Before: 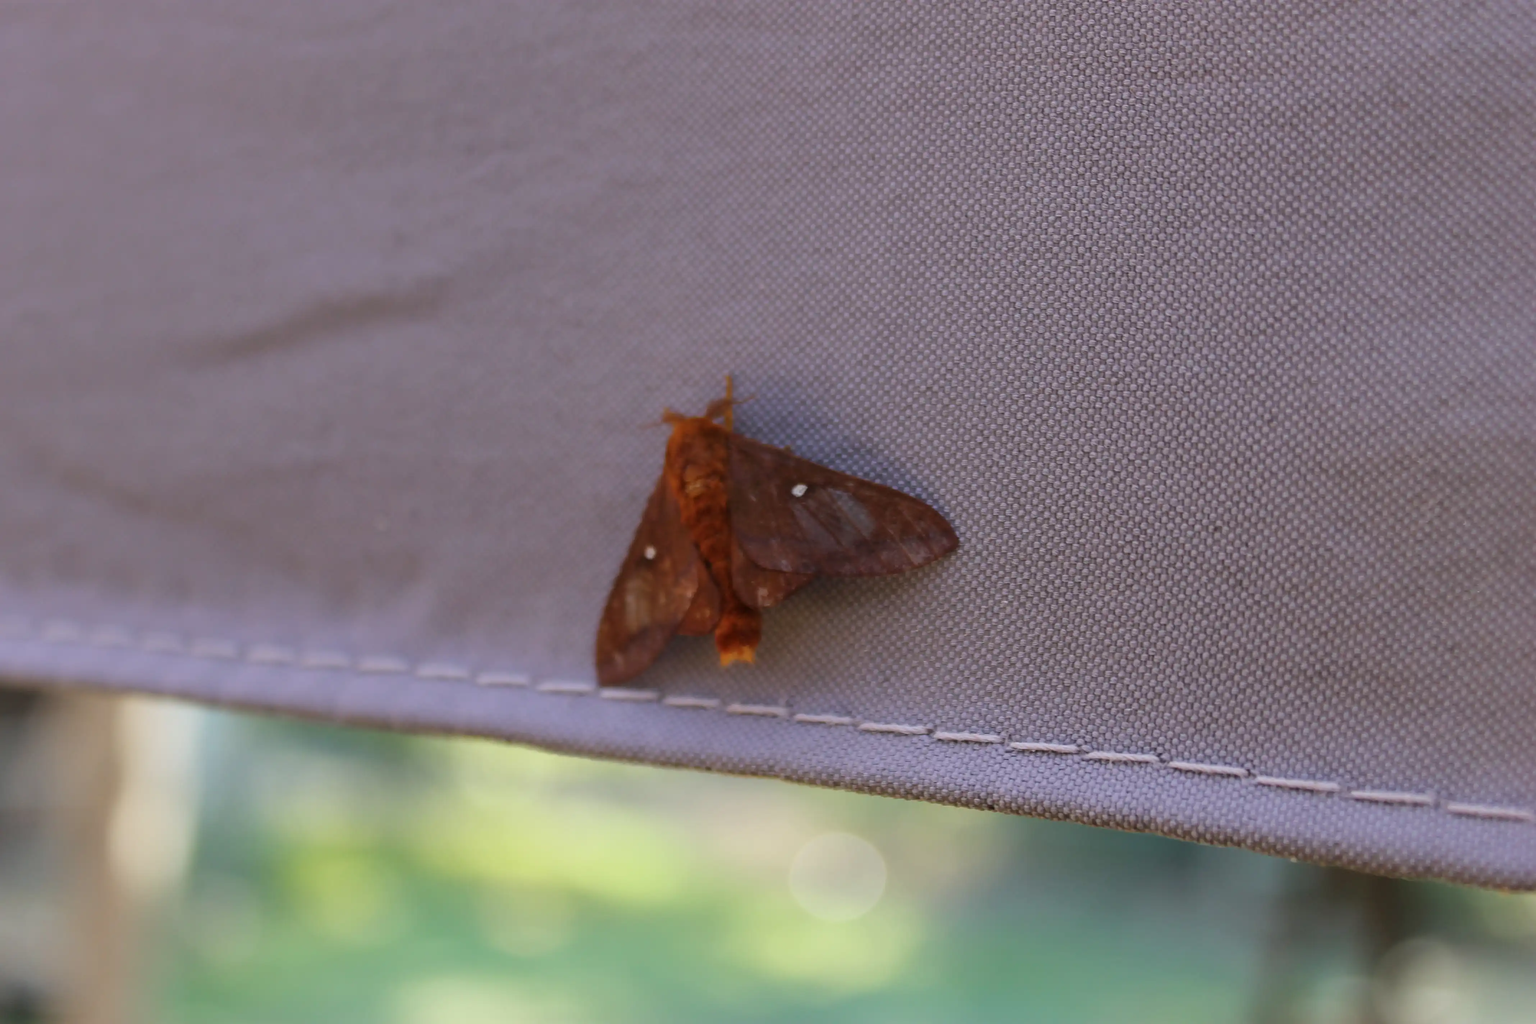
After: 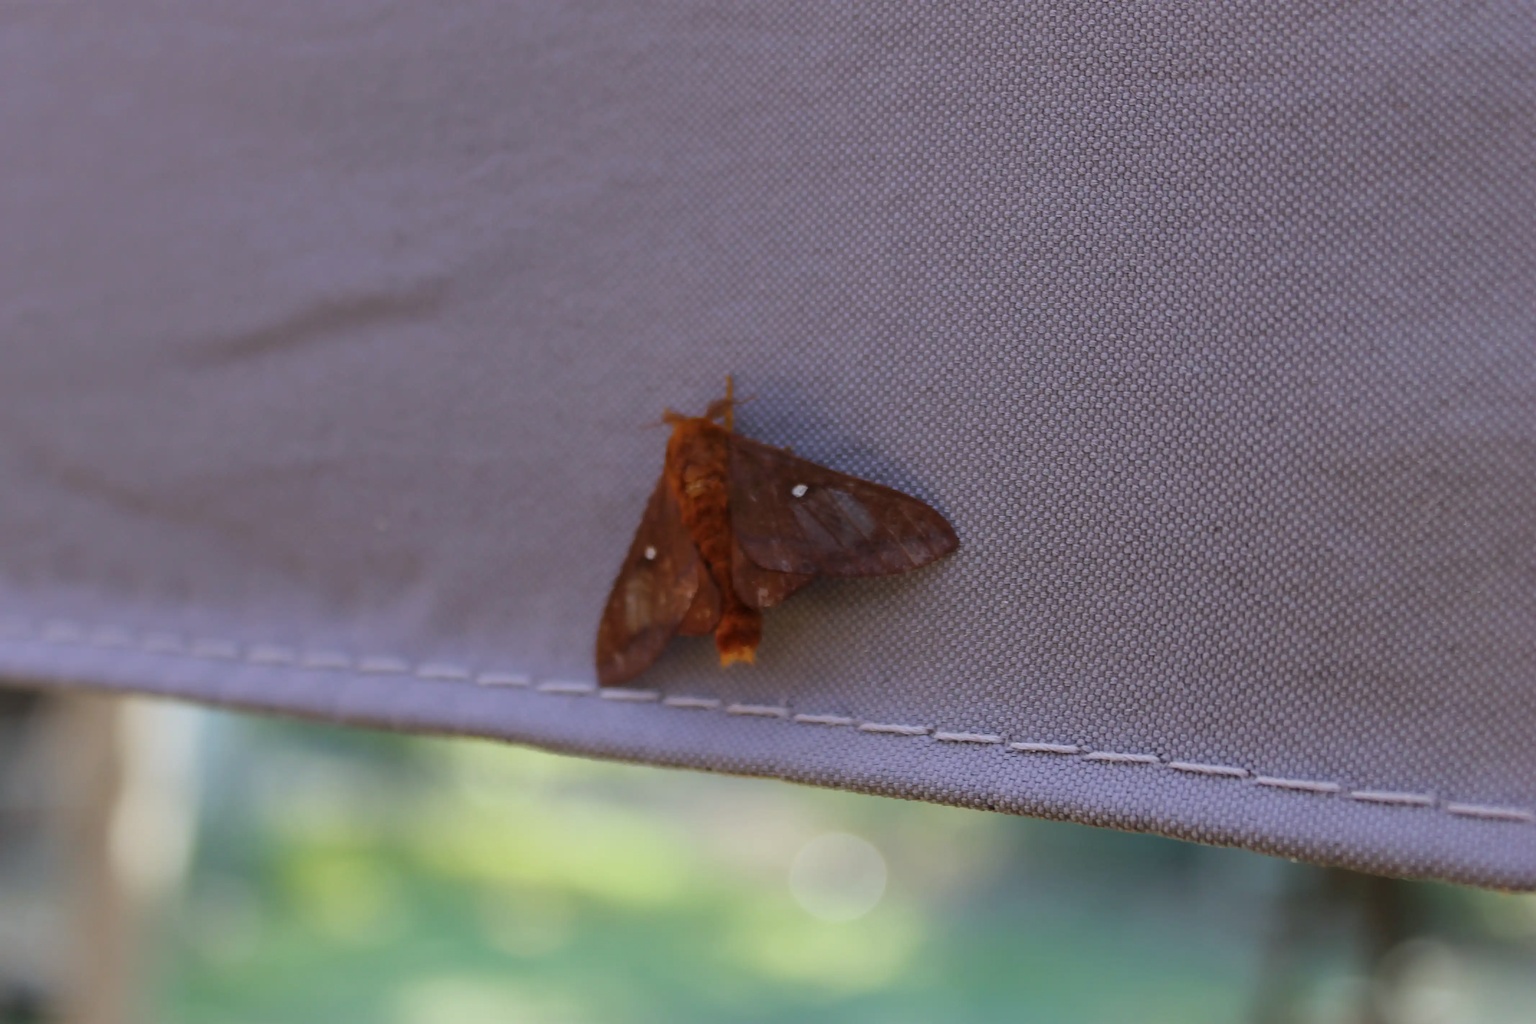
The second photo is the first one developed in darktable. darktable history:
exposure: exposure -0.177 EV, compensate highlight preservation false
white balance: red 0.976, blue 1.04
